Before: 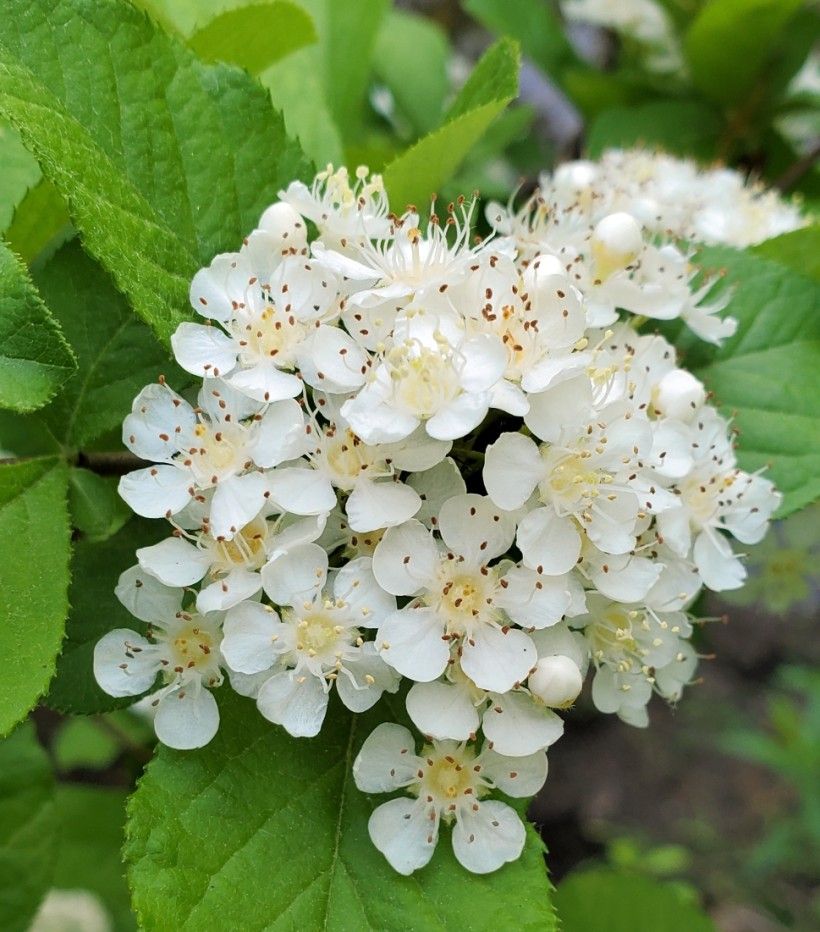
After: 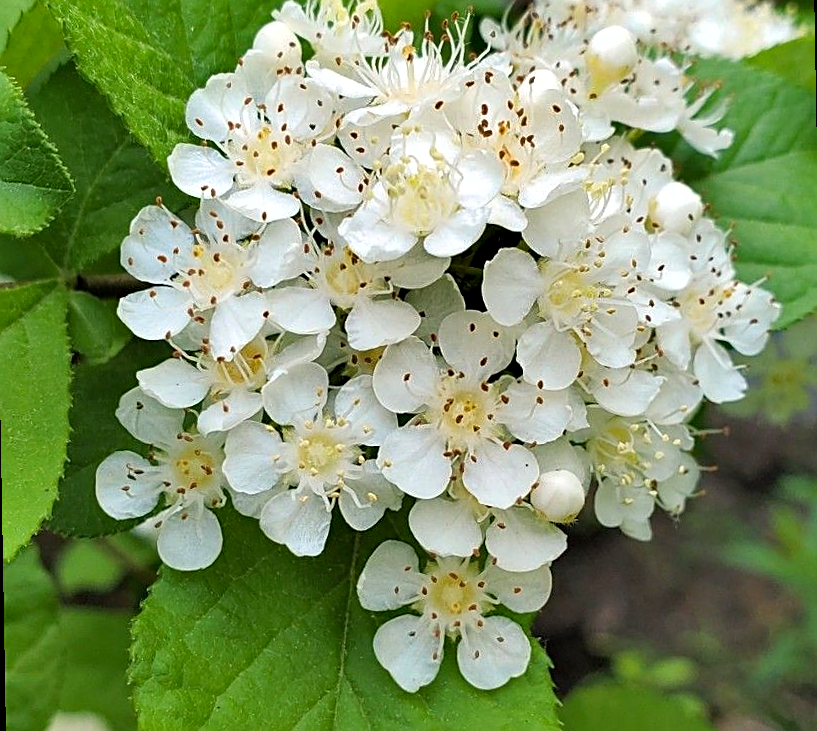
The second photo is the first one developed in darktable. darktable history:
sharpen: on, module defaults
rotate and perspective: rotation -1°, crop left 0.011, crop right 0.989, crop top 0.025, crop bottom 0.975
crop and rotate: top 18.507%
shadows and highlights: low approximation 0.01, soften with gaussian
exposure: exposure 0.2 EV, compensate highlight preservation false
haze removal: compatibility mode true, adaptive false
